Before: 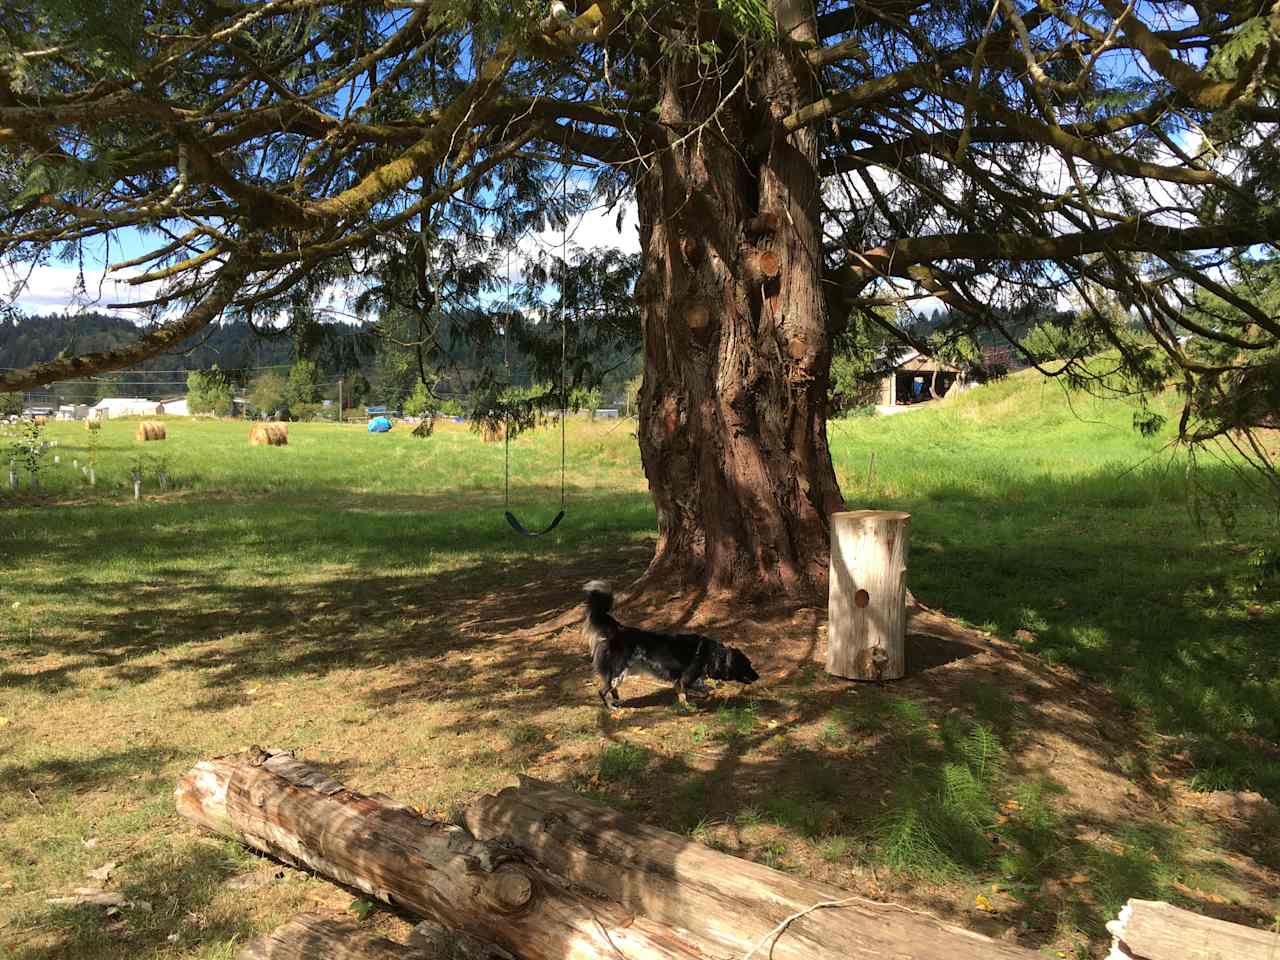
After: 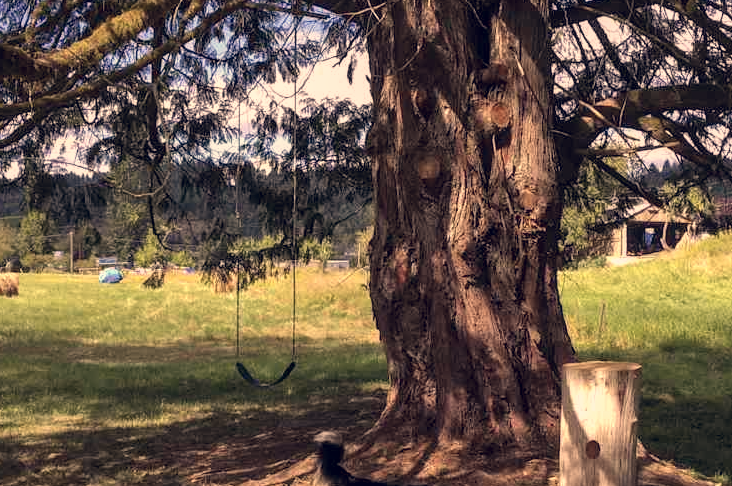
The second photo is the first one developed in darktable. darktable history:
crop: left 21.059%, top 15.564%, right 21.731%, bottom 33.746%
local contrast: on, module defaults
color correction: highlights a* 20.06, highlights b* 26.95, shadows a* 3.4, shadows b* -17.96, saturation 0.745
